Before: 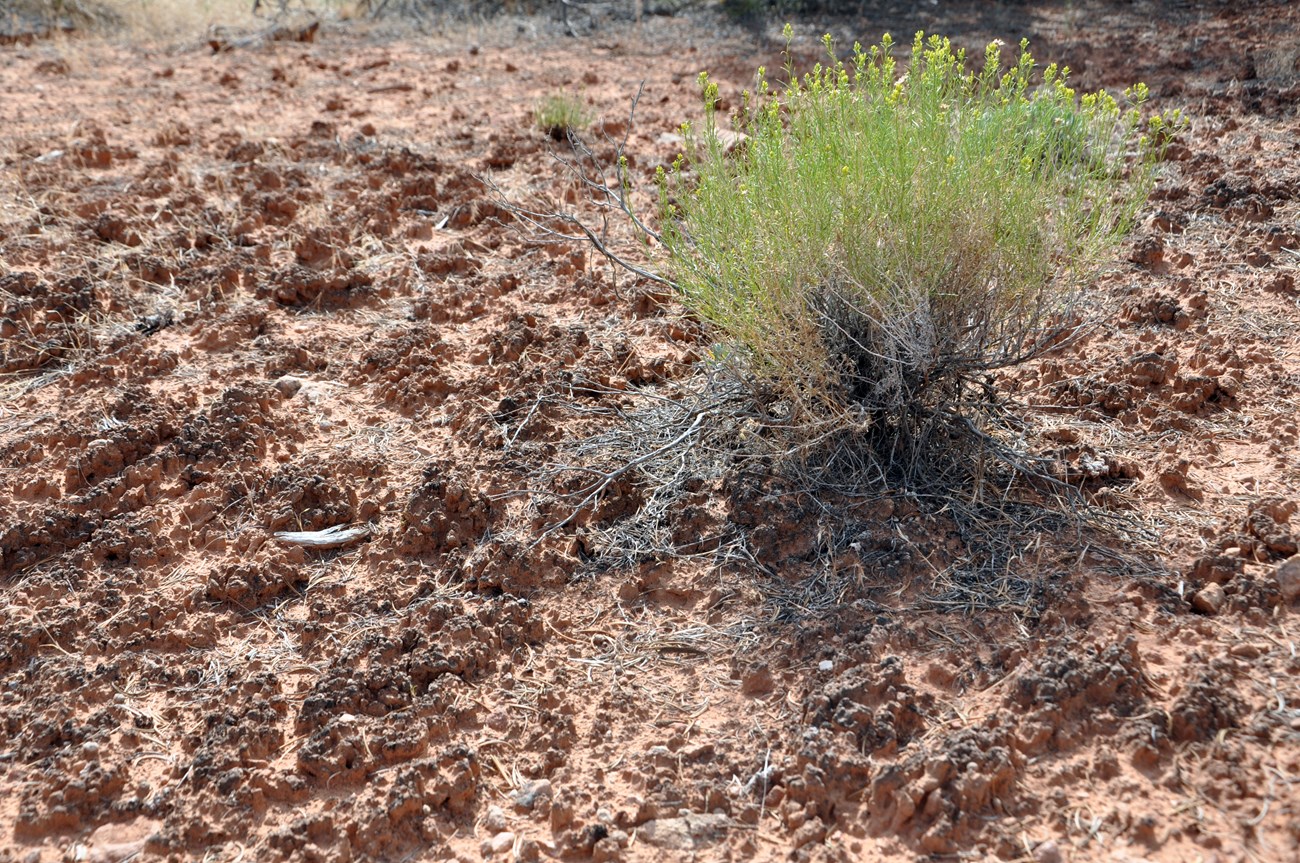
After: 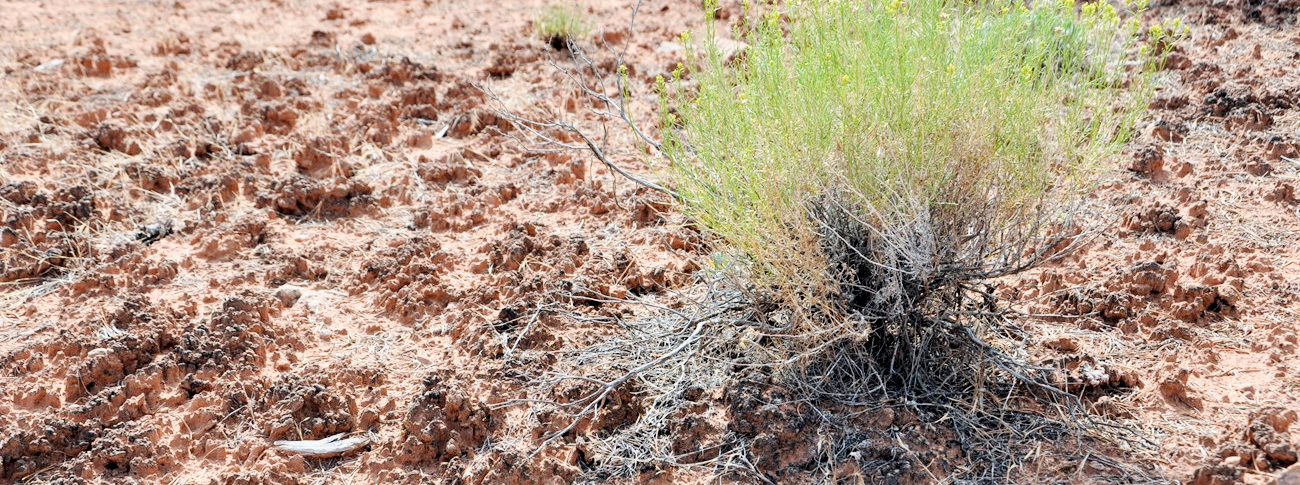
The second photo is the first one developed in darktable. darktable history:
crop and rotate: top 10.555%, bottom 33.202%
filmic rgb: black relative exposure -7.65 EV, white relative exposure 4.56 EV, hardness 3.61, contrast 1.058
local contrast: highlights 102%, shadows 102%, detail 119%, midtone range 0.2
exposure: black level correction 0, exposure 1.123 EV, compensate highlight preservation false
